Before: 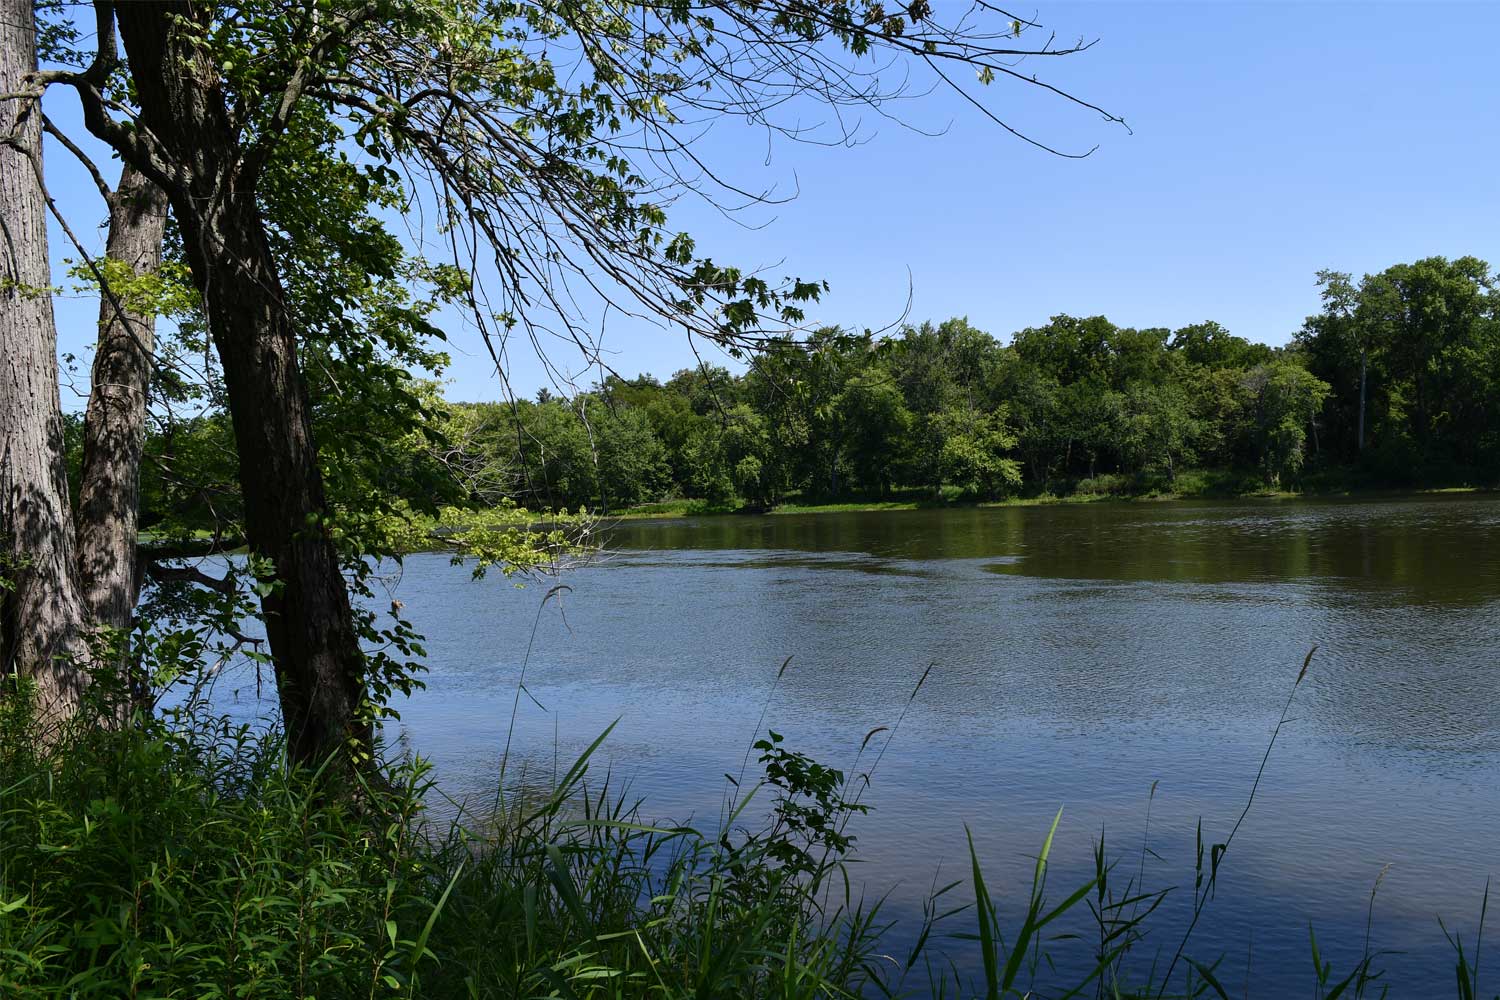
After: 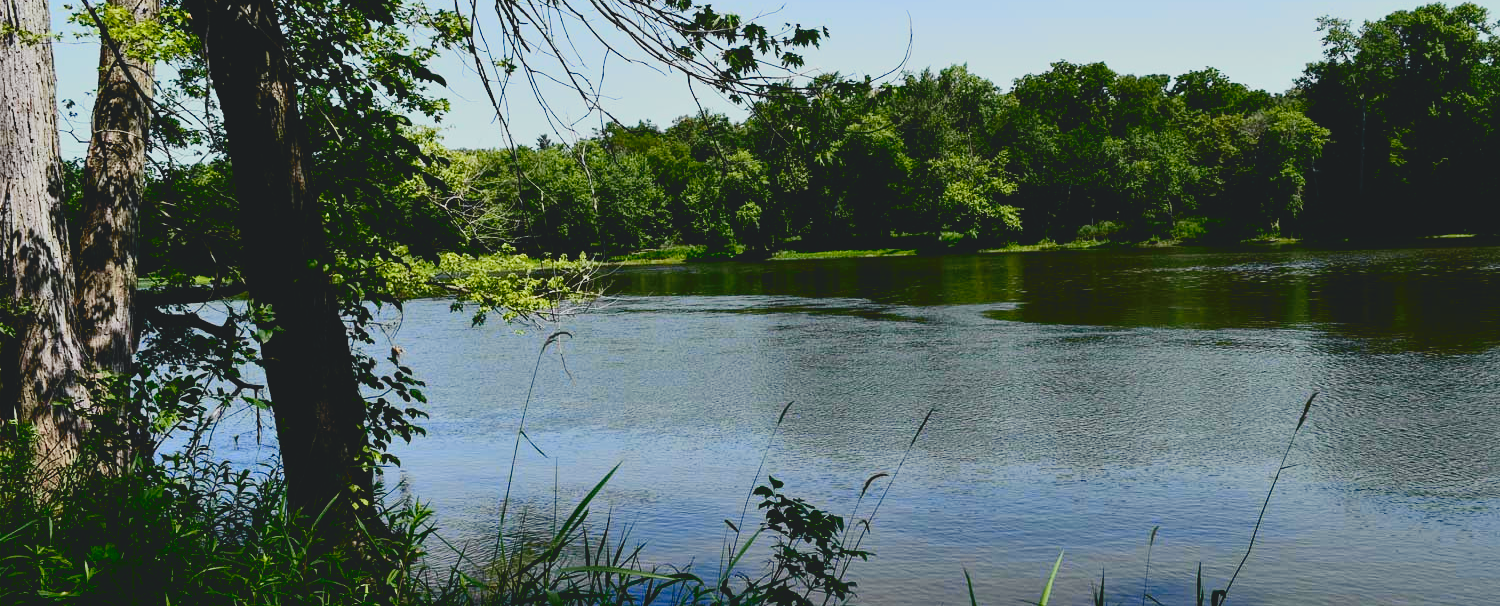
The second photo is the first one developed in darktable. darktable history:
tone curve: curves: ch0 [(0, 0.11) (0.181, 0.223) (0.405, 0.46) (0.456, 0.528) (0.634, 0.728) (0.877, 0.89) (0.984, 0.935)]; ch1 [(0, 0.052) (0.443, 0.43) (0.492, 0.485) (0.566, 0.579) (0.595, 0.625) (0.608, 0.654) (0.65, 0.708) (1, 0.961)]; ch2 [(0, 0) (0.33, 0.301) (0.421, 0.443) (0.447, 0.489) (0.495, 0.492) (0.537, 0.57) (0.586, 0.591) (0.663, 0.686) (1, 1)], color space Lab, independent channels, preserve colors none
exposure: compensate exposure bias true, compensate highlight preservation false
filmic rgb: black relative exposure -7.74 EV, white relative exposure 4.44 EV, hardness 3.75, latitude 49.34%, contrast 1.101, preserve chrominance no, color science v5 (2021)
crop and rotate: top 25.412%, bottom 13.961%
